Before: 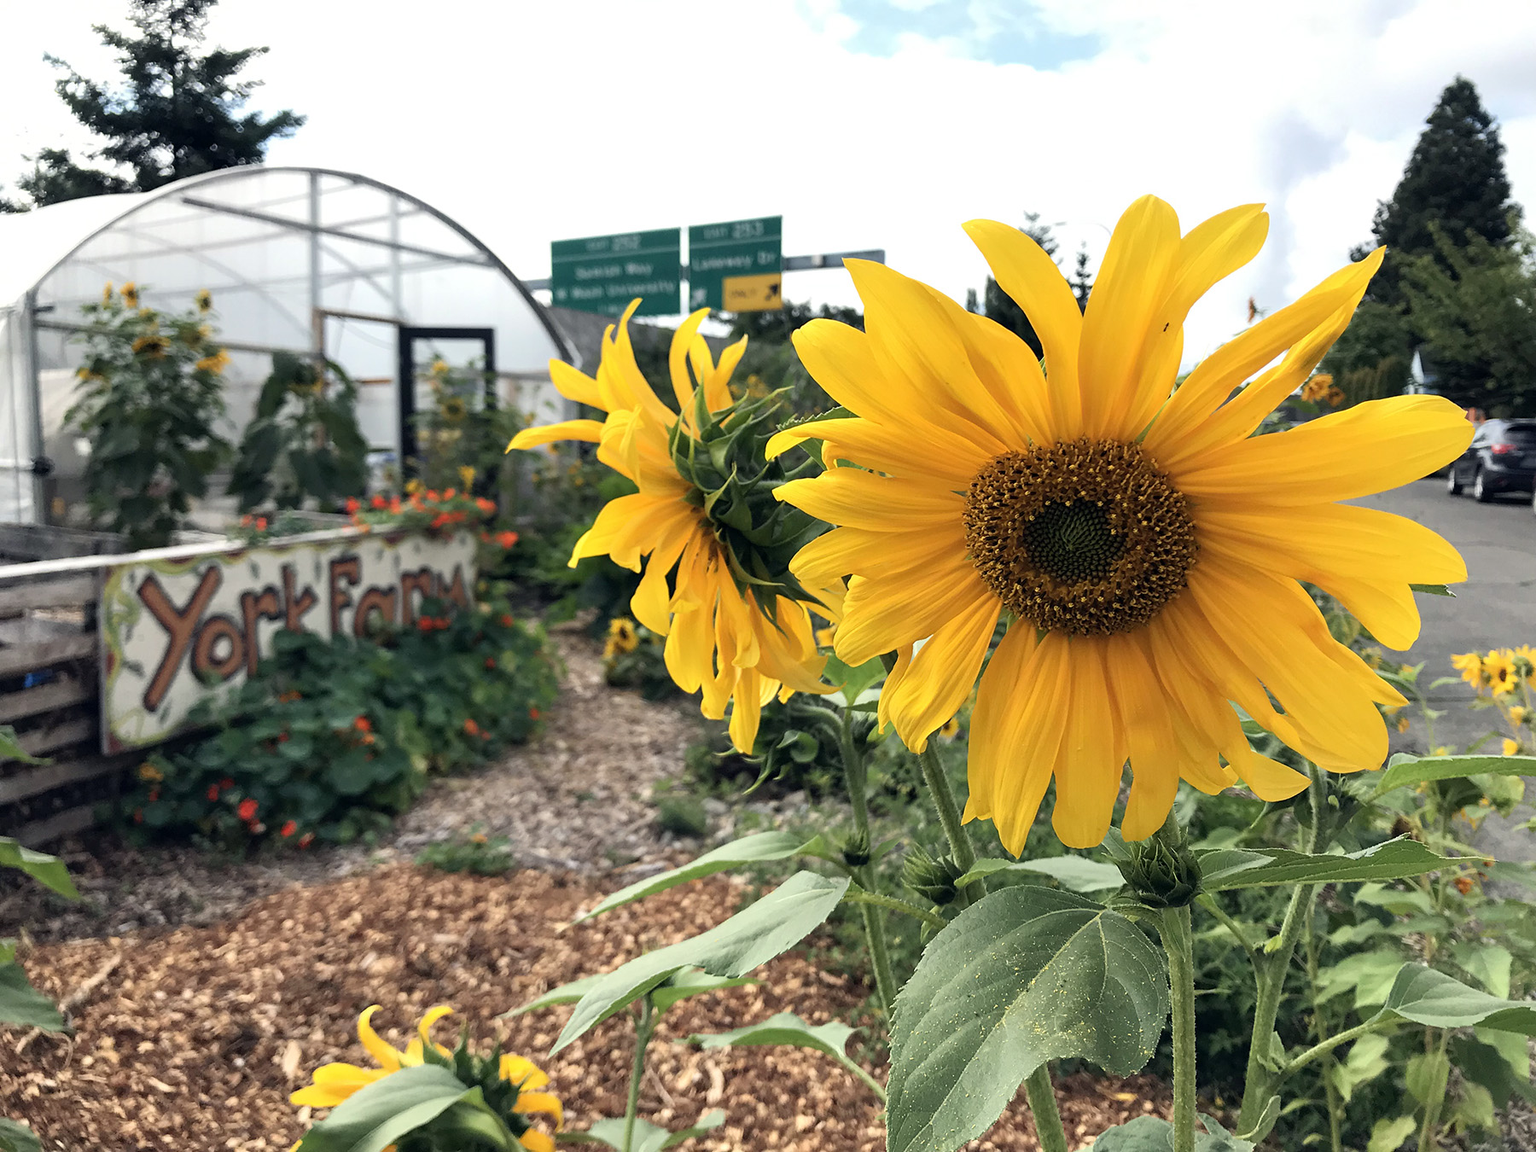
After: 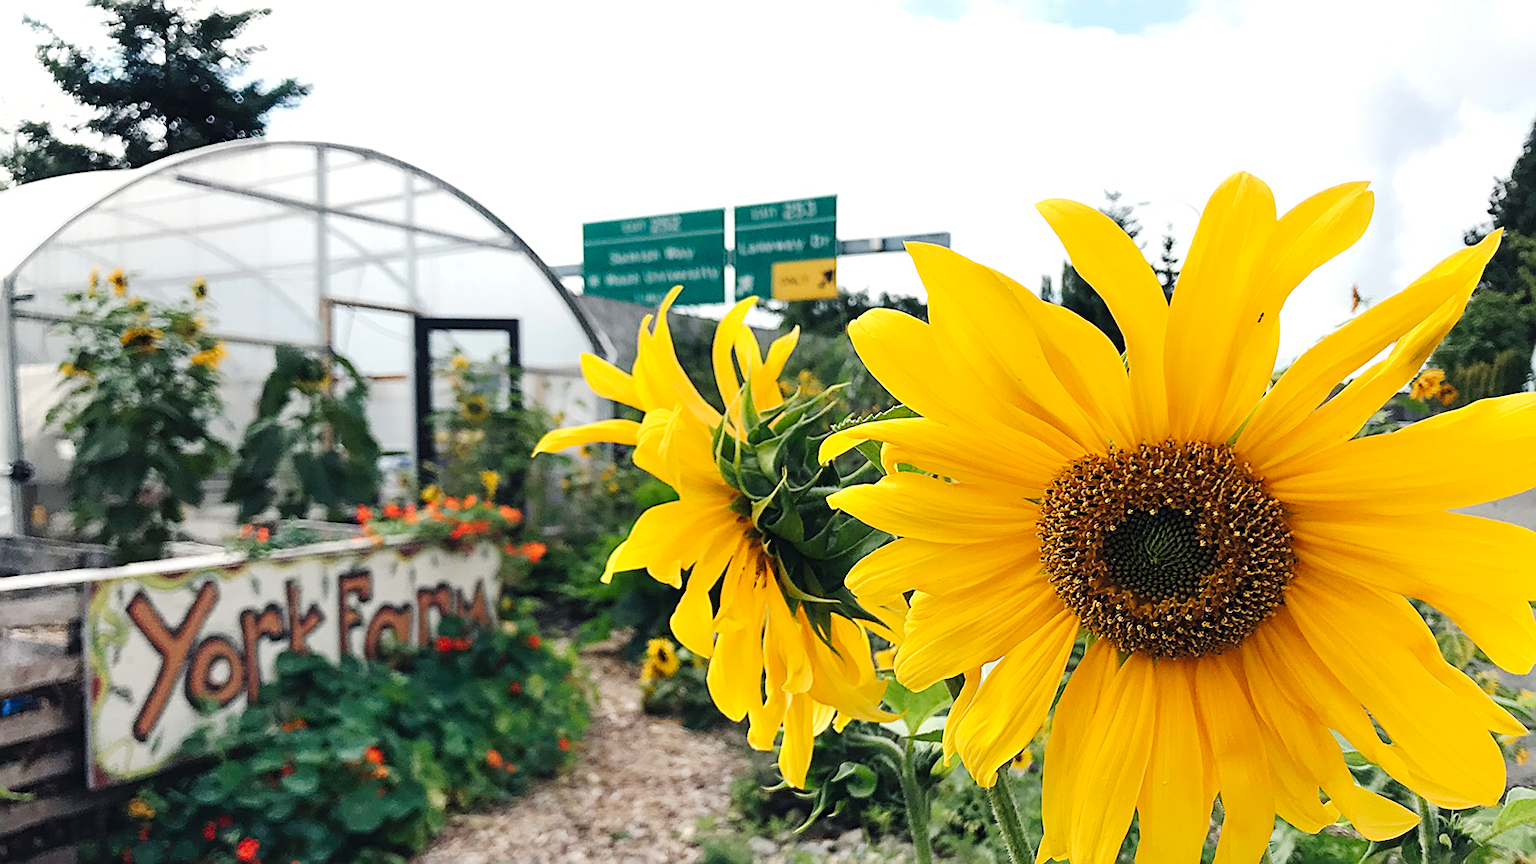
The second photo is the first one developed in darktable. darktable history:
crop: left 1.509%, top 3.452%, right 7.696%, bottom 28.452%
tone curve: curves: ch0 [(0, 0) (0.003, 0.039) (0.011, 0.041) (0.025, 0.048) (0.044, 0.065) (0.069, 0.084) (0.1, 0.104) (0.136, 0.137) (0.177, 0.19) (0.224, 0.245) (0.277, 0.32) (0.335, 0.409) (0.399, 0.496) (0.468, 0.58) (0.543, 0.656) (0.623, 0.733) (0.709, 0.796) (0.801, 0.852) (0.898, 0.93) (1, 1)], preserve colors none
sharpen: on, module defaults
